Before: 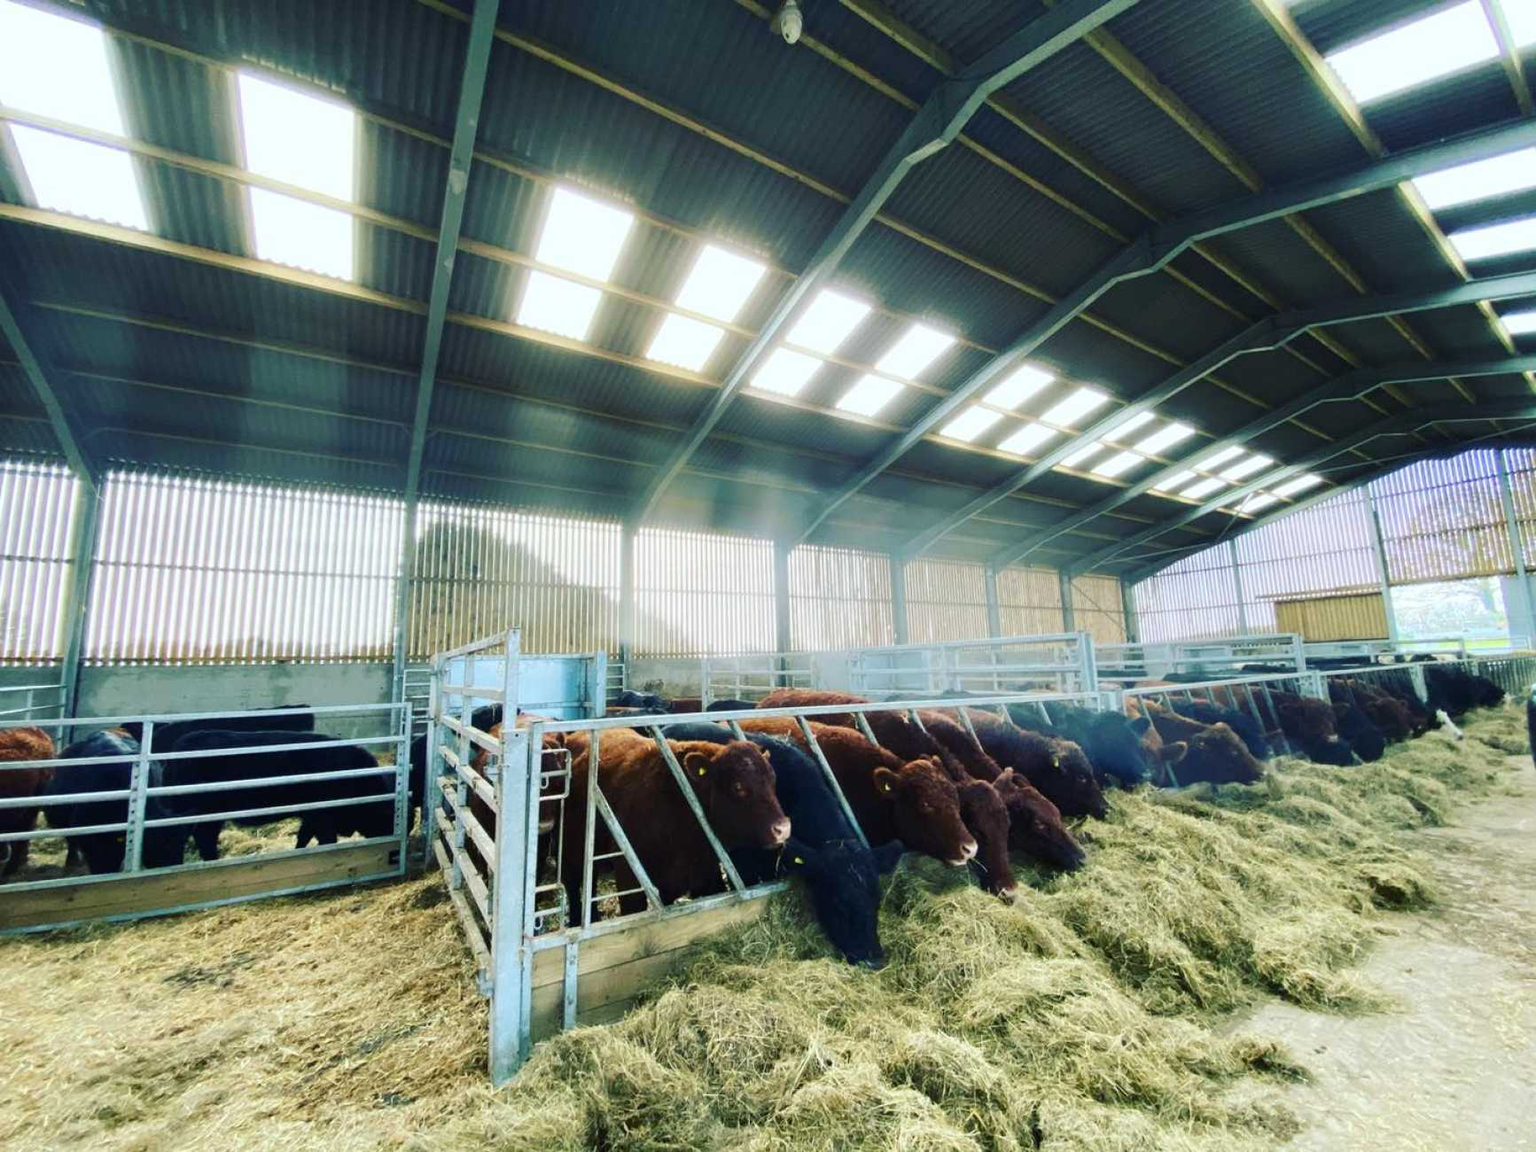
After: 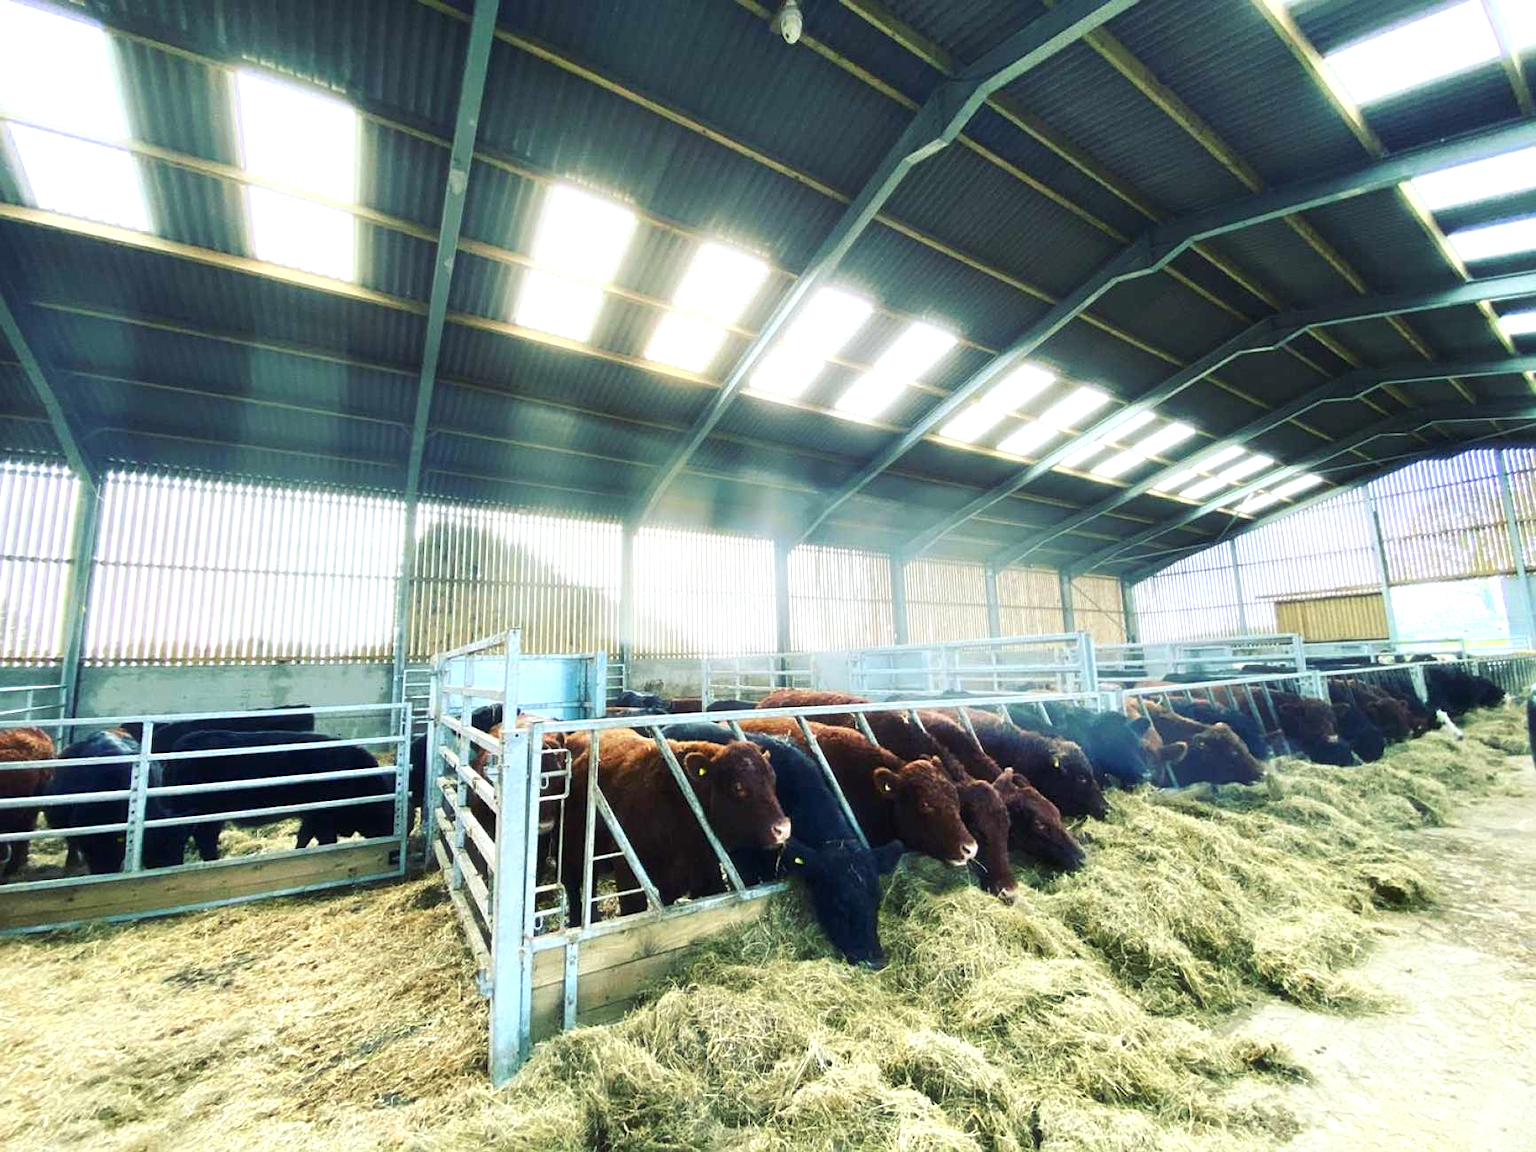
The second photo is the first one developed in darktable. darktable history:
sharpen: amount 0.208
haze removal: strength -0.056, compatibility mode true, adaptive false
exposure: black level correction 0.001, exposure 0.499 EV, compensate highlight preservation false
